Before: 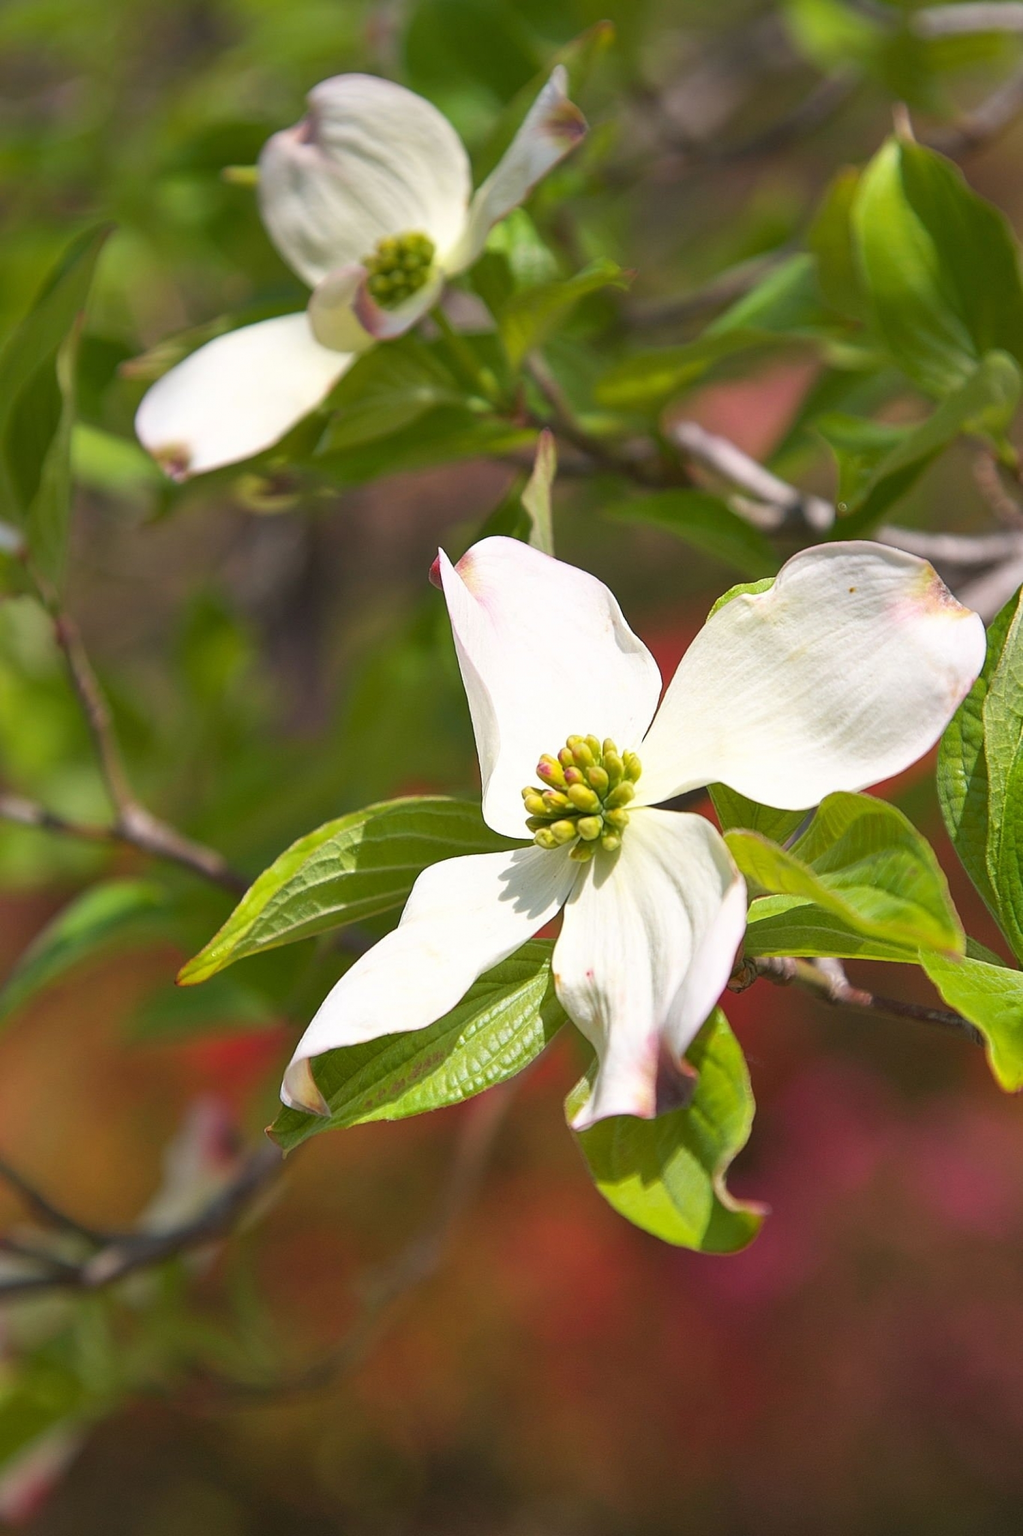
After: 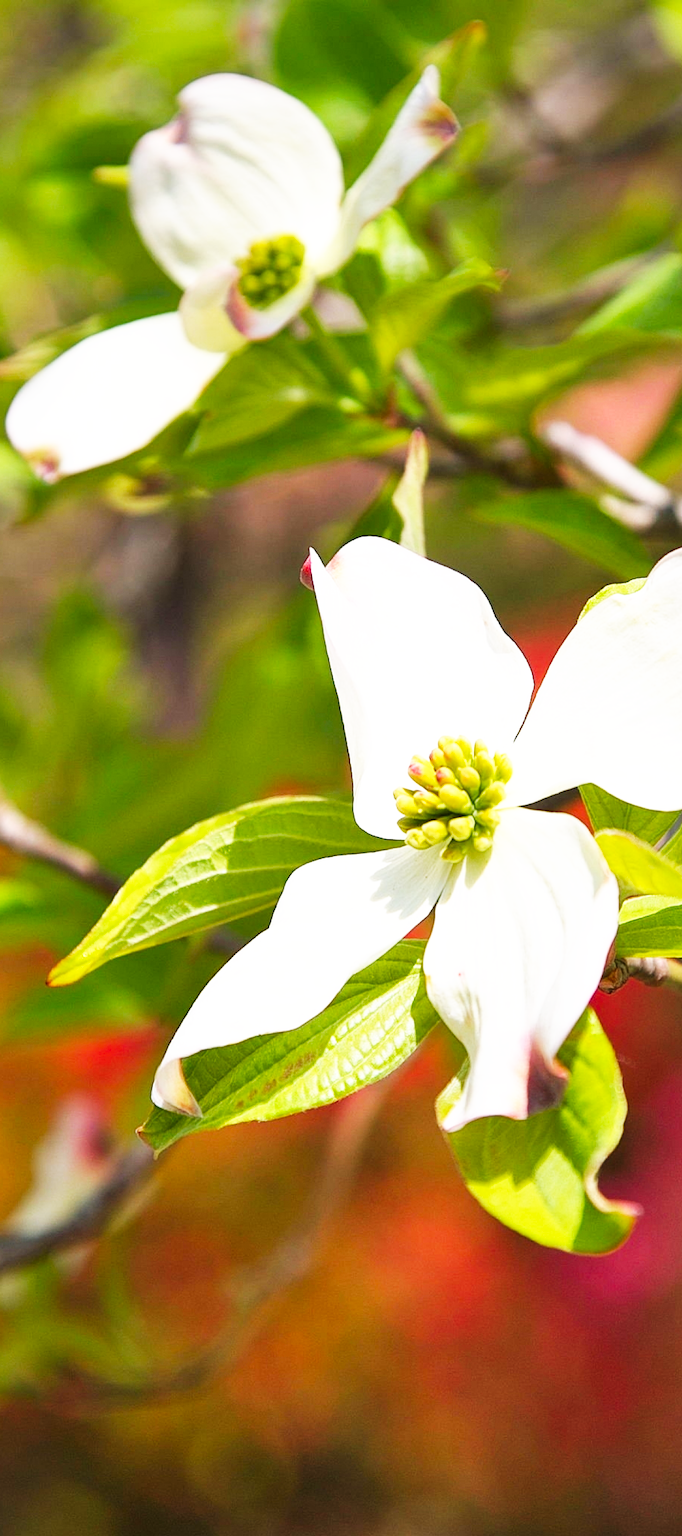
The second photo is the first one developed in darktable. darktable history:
base curve: curves: ch0 [(0, 0) (0.007, 0.004) (0.027, 0.03) (0.046, 0.07) (0.207, 0.54) (0.442, 0.872) (0.673, 0.972) (1, 1)], preserve colors none
crop and rotate: left 12.648%, right 20.685%
